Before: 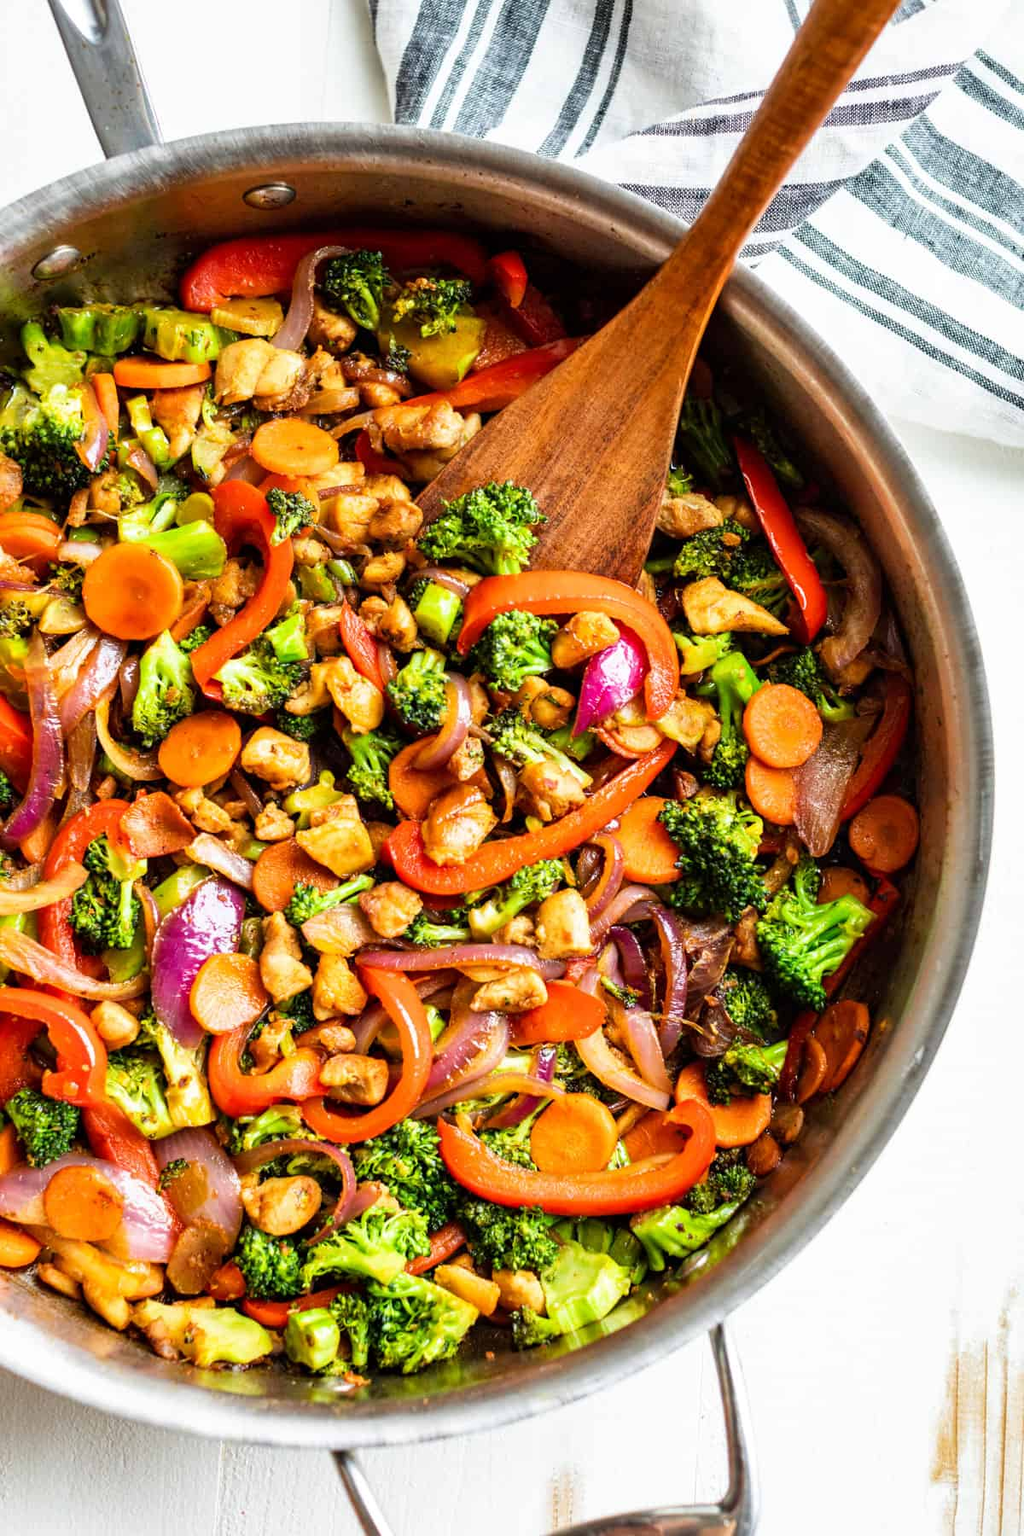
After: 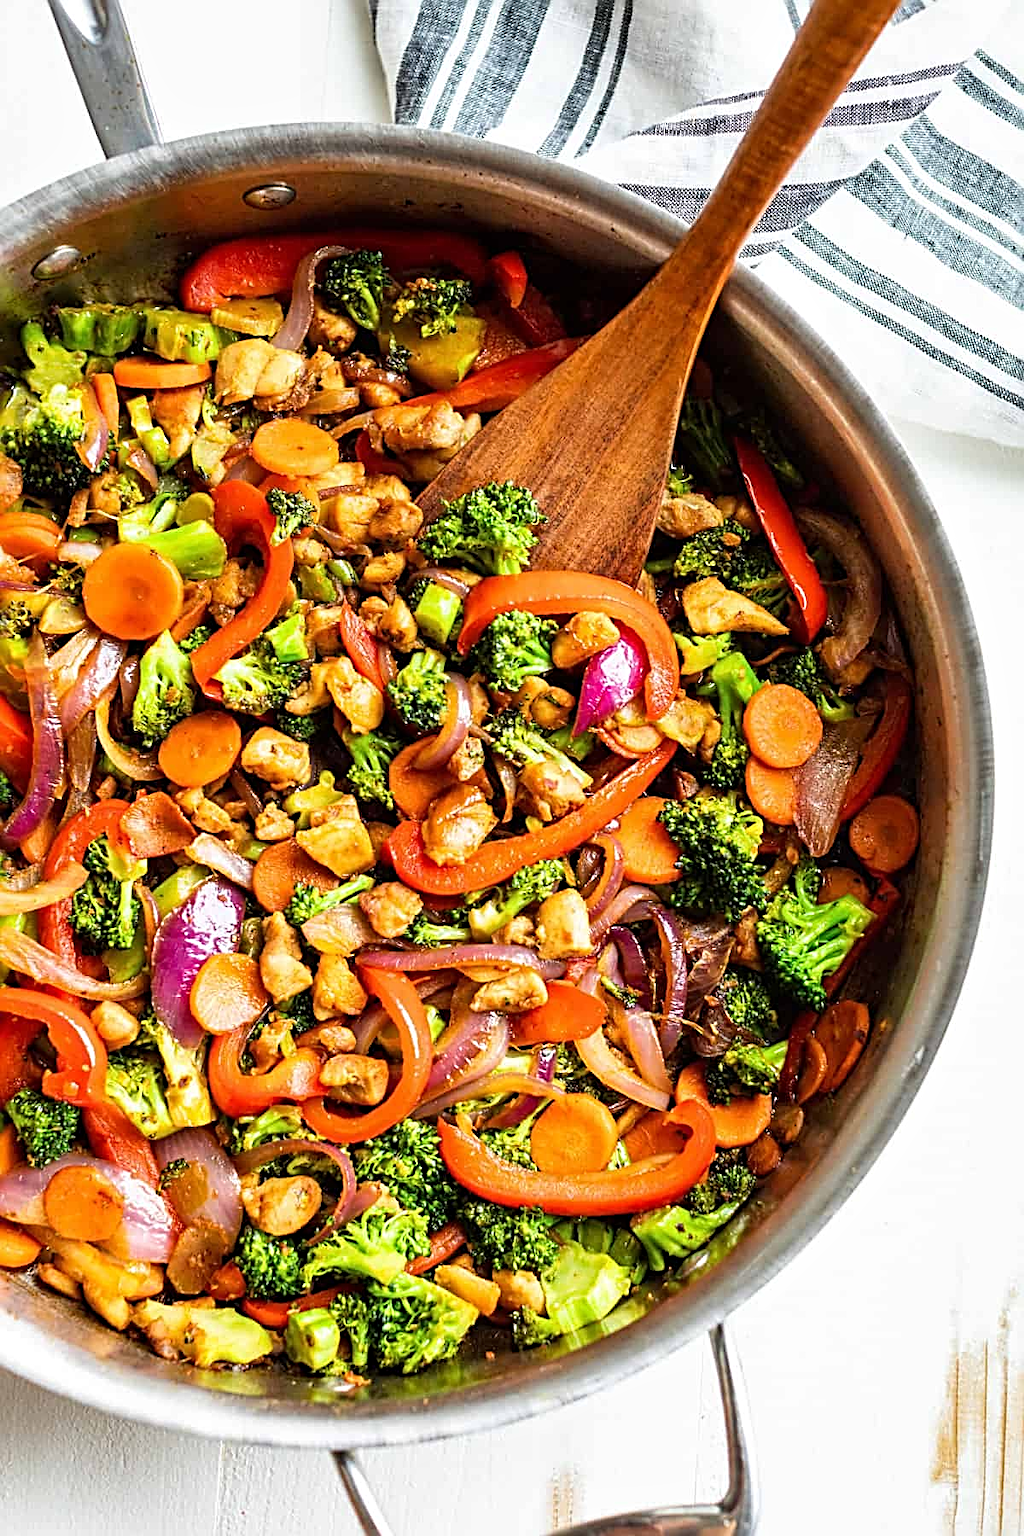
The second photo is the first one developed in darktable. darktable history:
sharpen: radius 2.832, amount 0.704
tone equalizer: mask exposure compensation -0.499 EV
